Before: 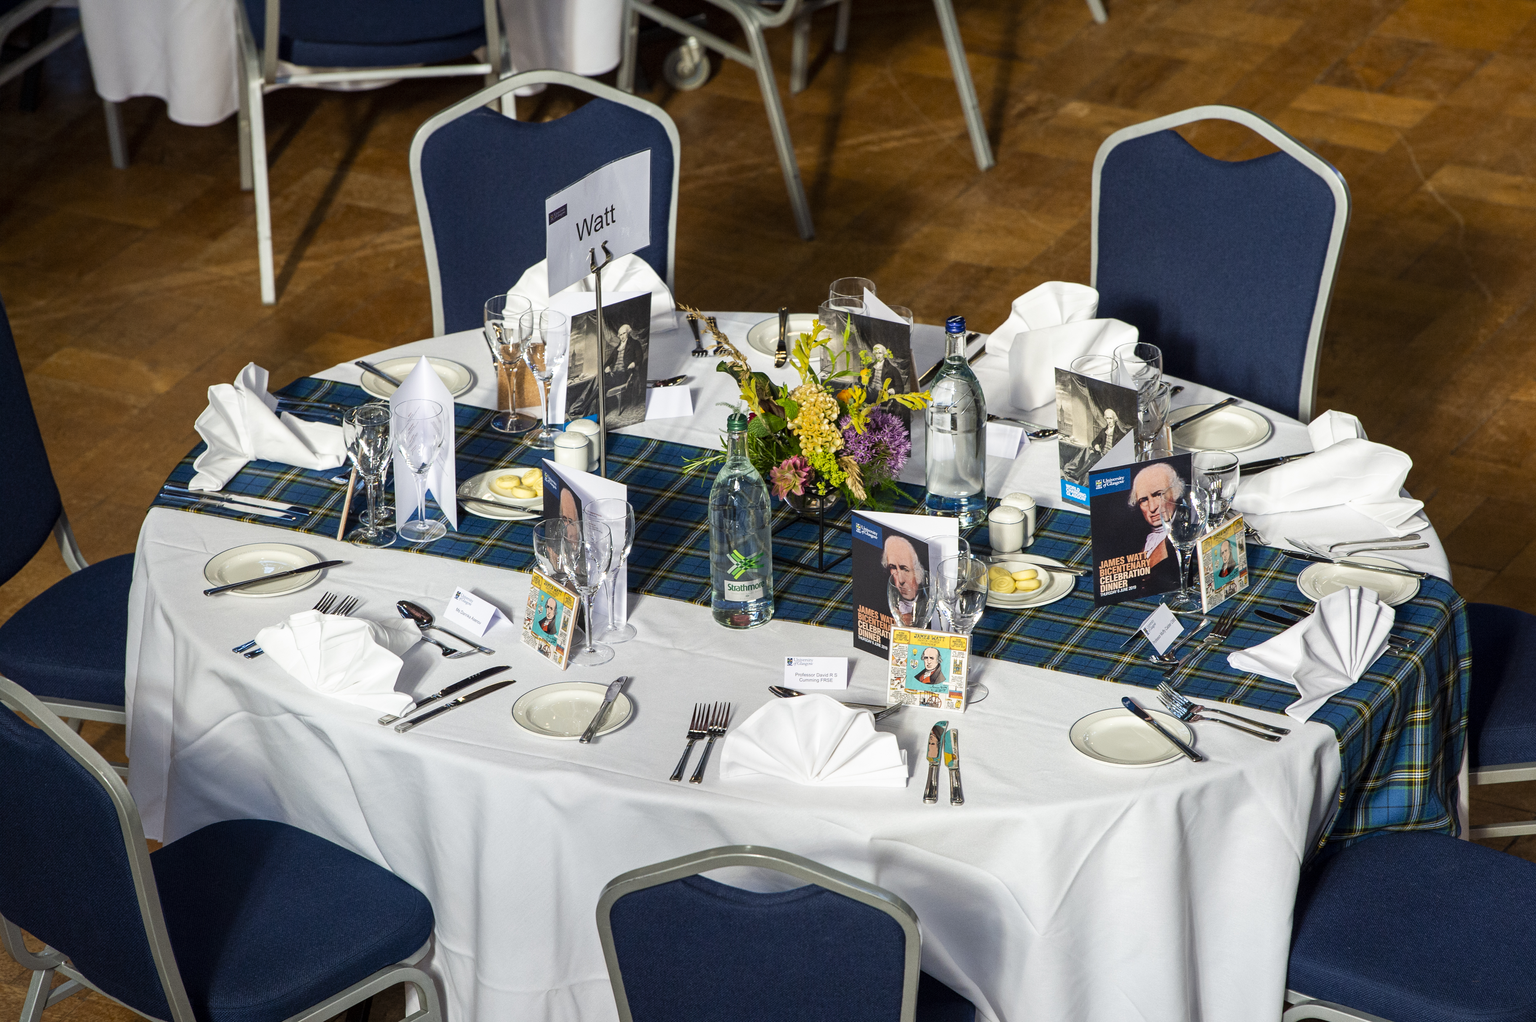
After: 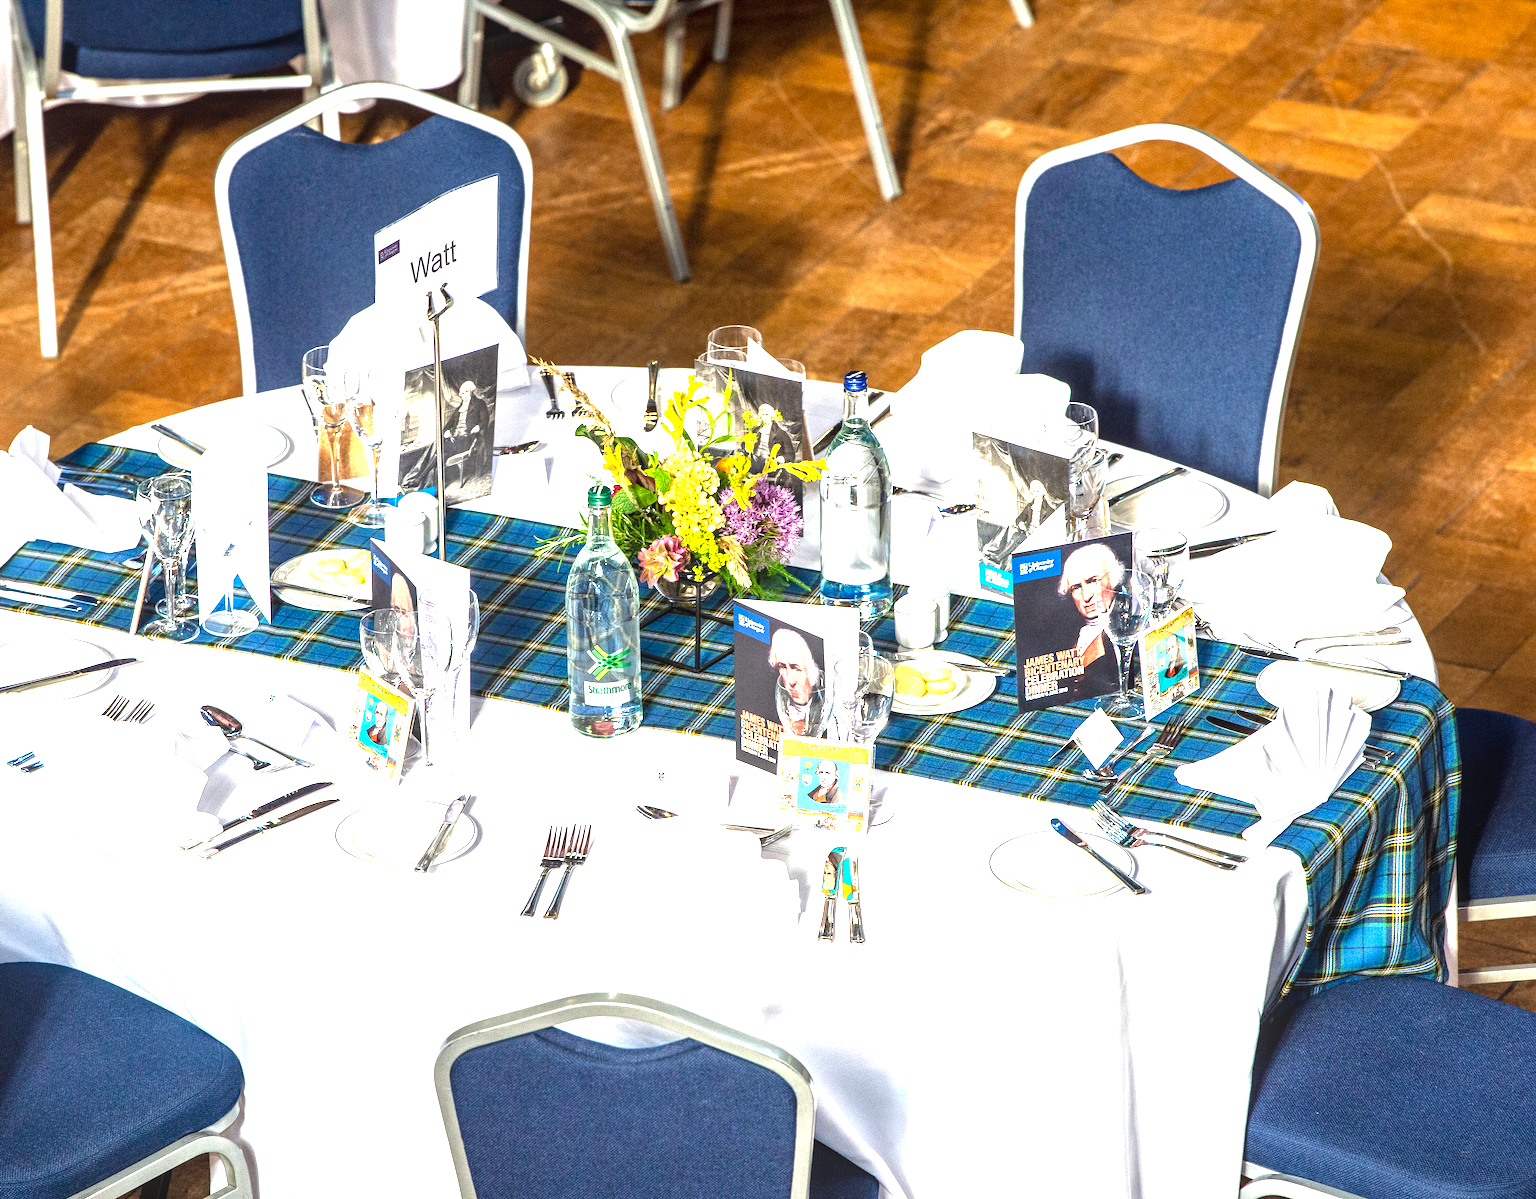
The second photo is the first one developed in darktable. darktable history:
crop and rotate: left 14.768%
local contrast: on, module defaults
exposure: black level correction 0, exposure 1.753 EV, compensate highlight preservation false
